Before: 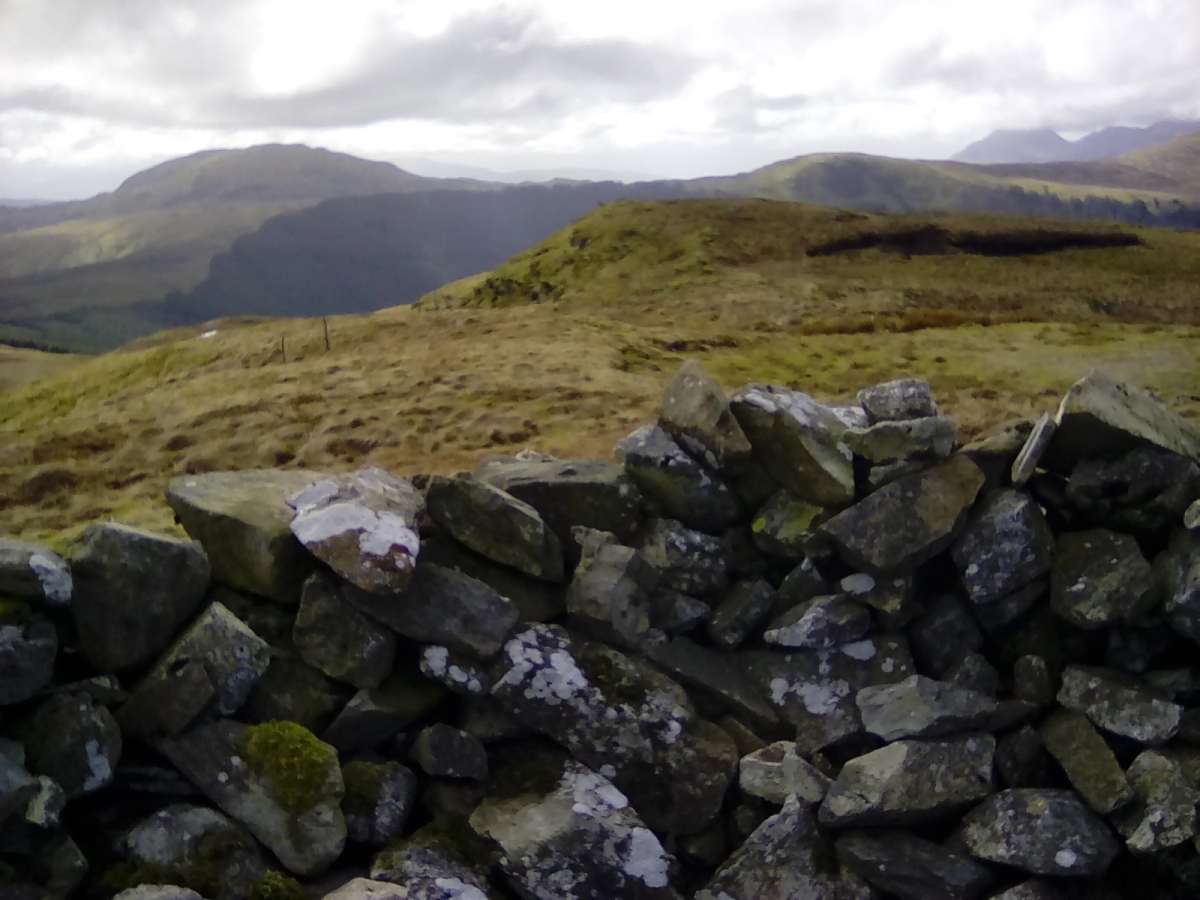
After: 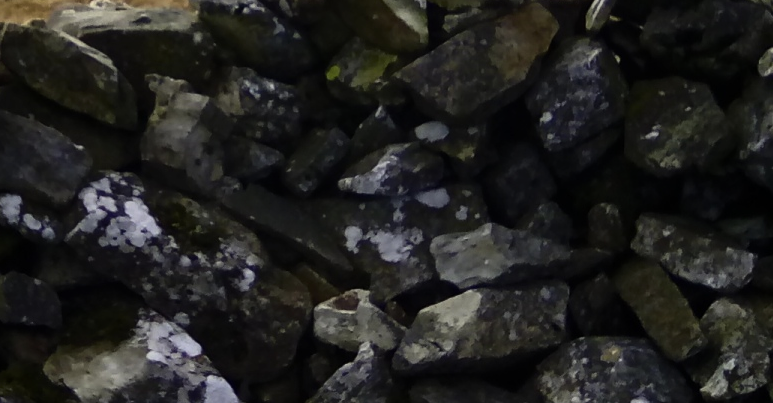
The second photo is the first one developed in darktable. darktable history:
tone equalizer: -8 EV -0.417 EV, -7 EV -0.389 EV, -6 EV -0.333 EV, -5 EV -0.222 EV, -3 EV 0.222 EV, -2 EV 0.333 EV, -1 EV 0.389 EV, +0 EV 0.417 EV, edges refinement/feathering 500, mask exposure compensation -1.57 EV, preserve details no
crop and rotate: left 35.509%, top 50.238%, bottom 4.934%
contrast brightness saturation: contrast 0.24, brightness 0.09
